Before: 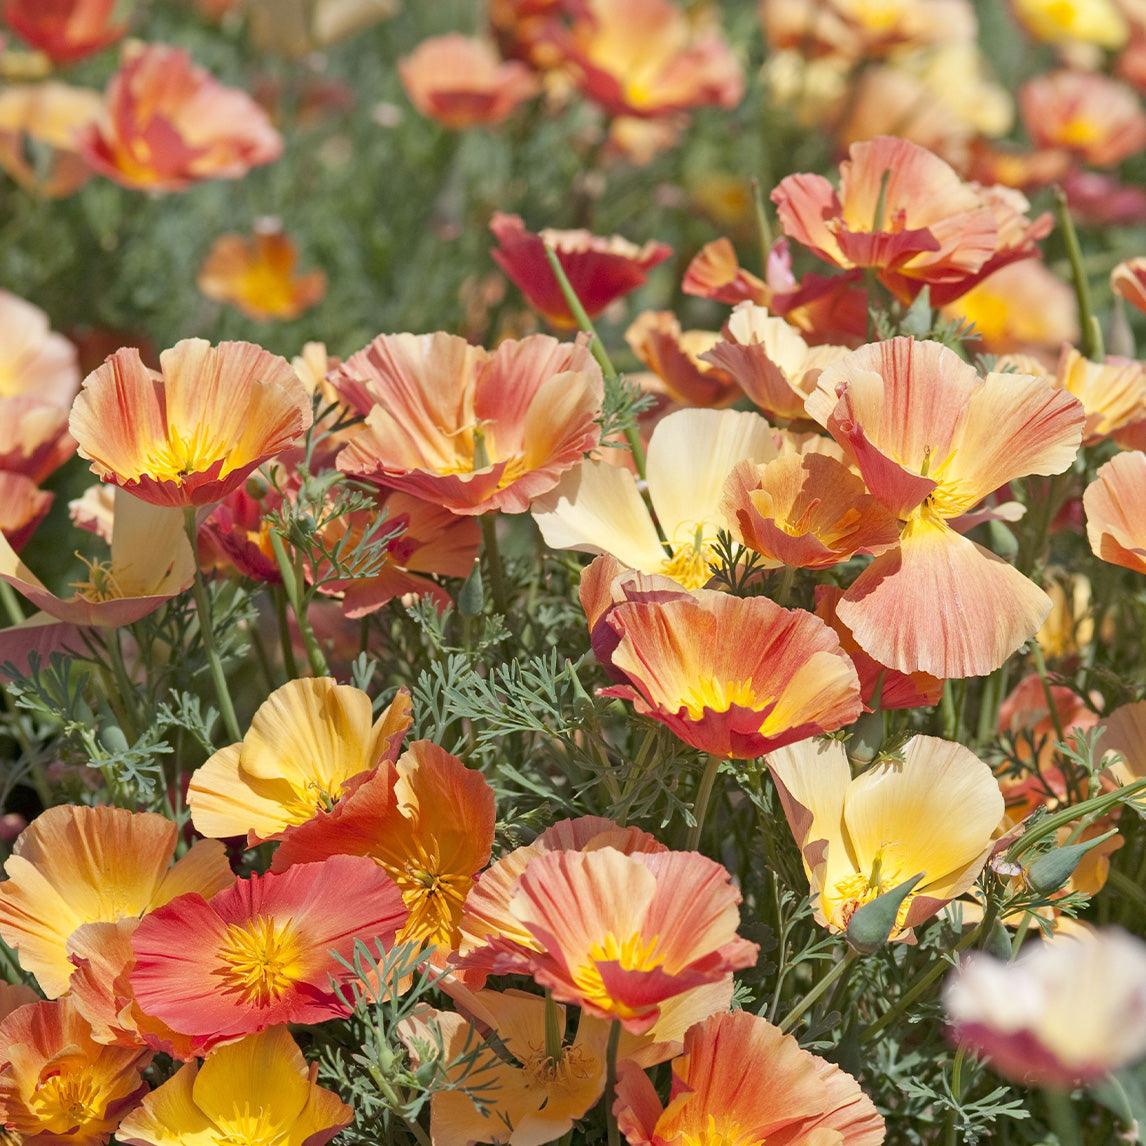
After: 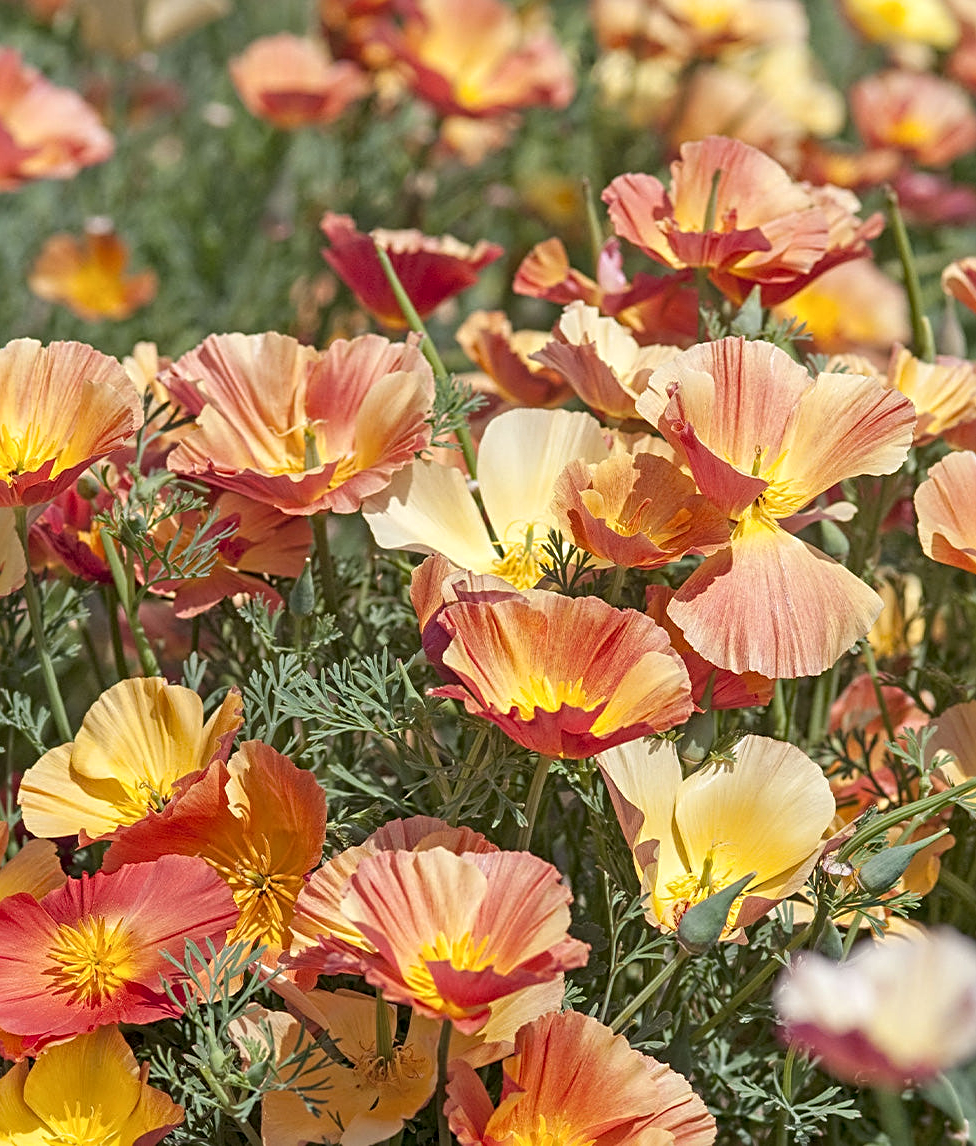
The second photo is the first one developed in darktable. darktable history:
local contrast: on, module defaults
sharpen: radius 2.763
crop and rotate: left 14.762%
